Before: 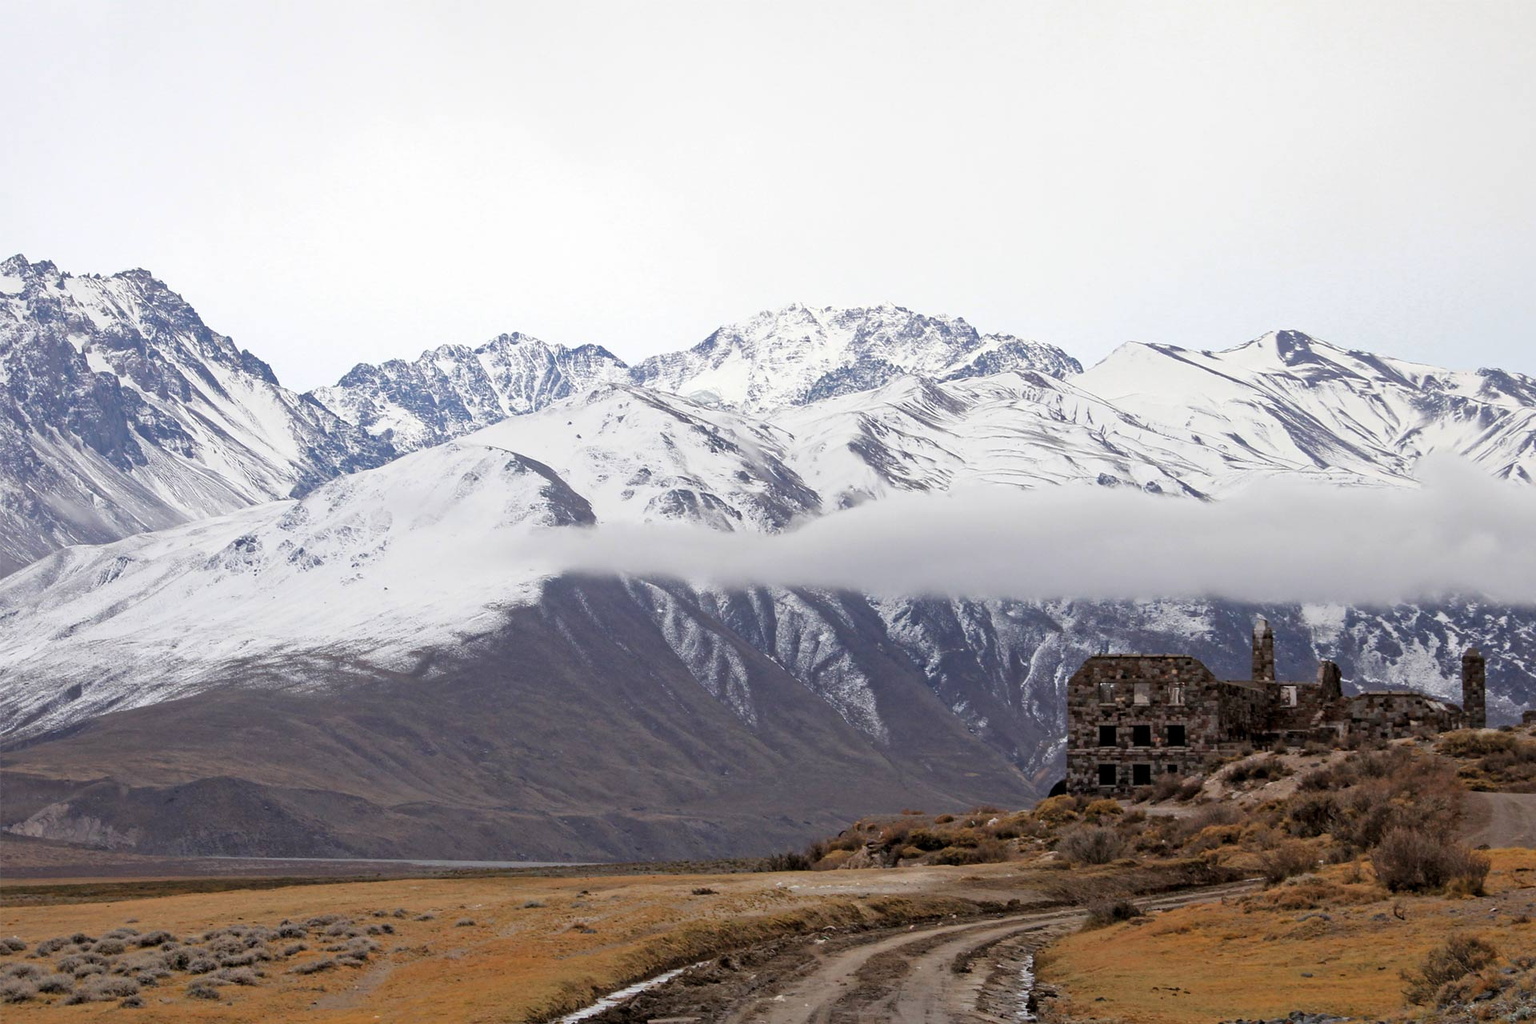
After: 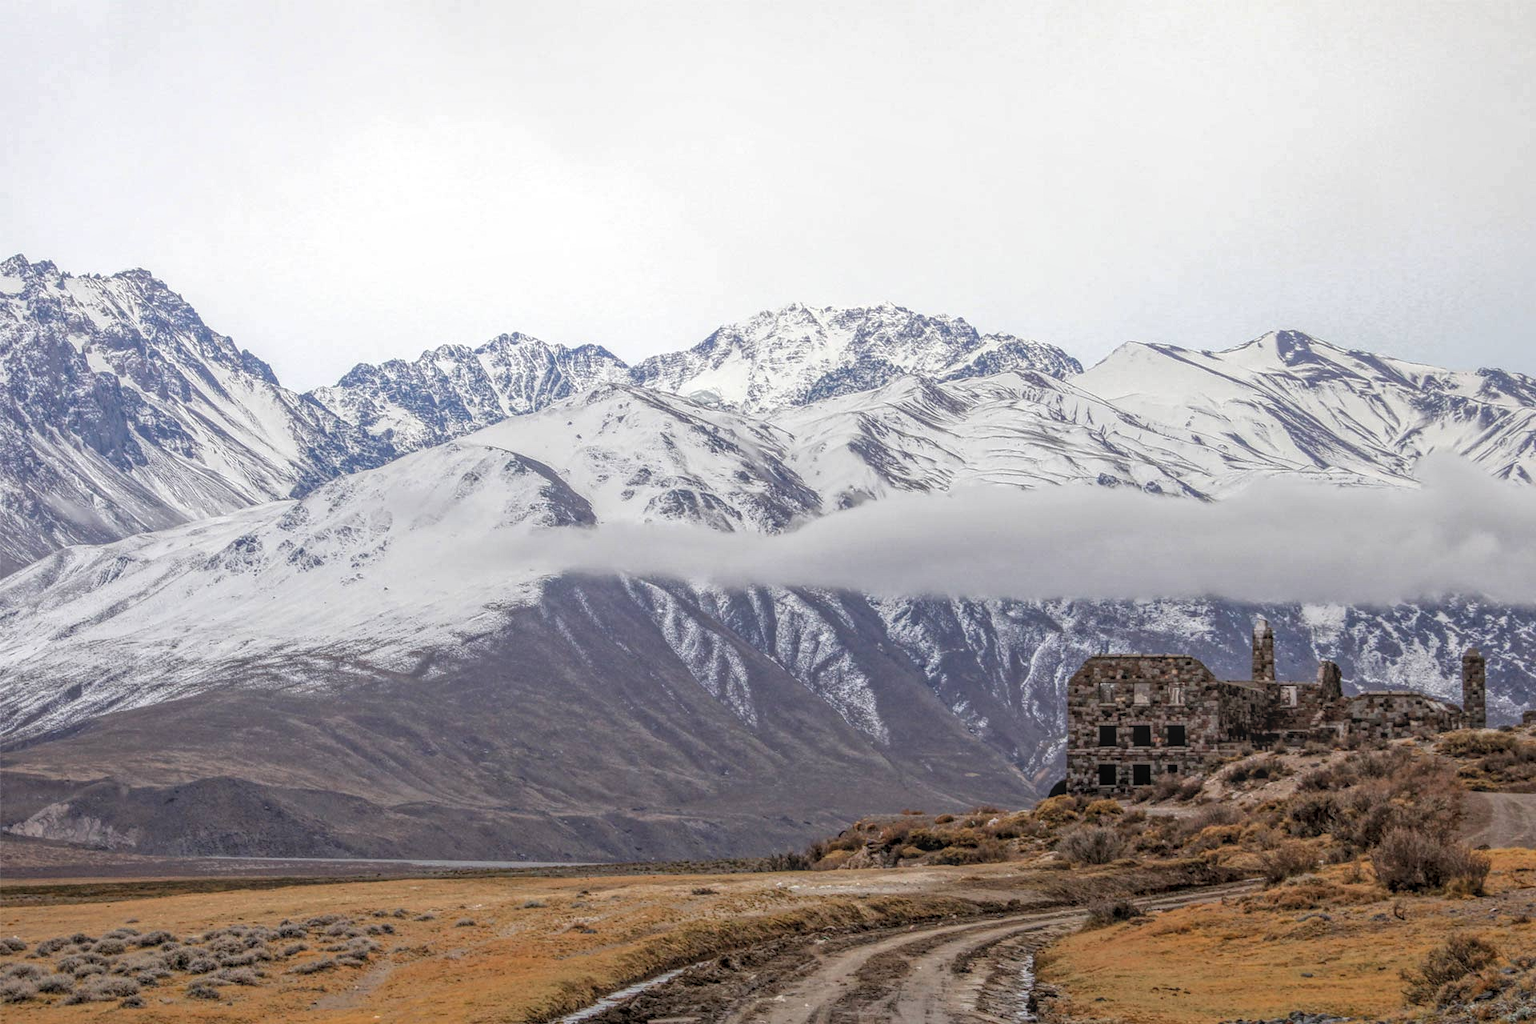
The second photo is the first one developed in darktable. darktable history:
local contrast: highlights 20%, shadows 26%, detail 199%, midtone range 0.2
